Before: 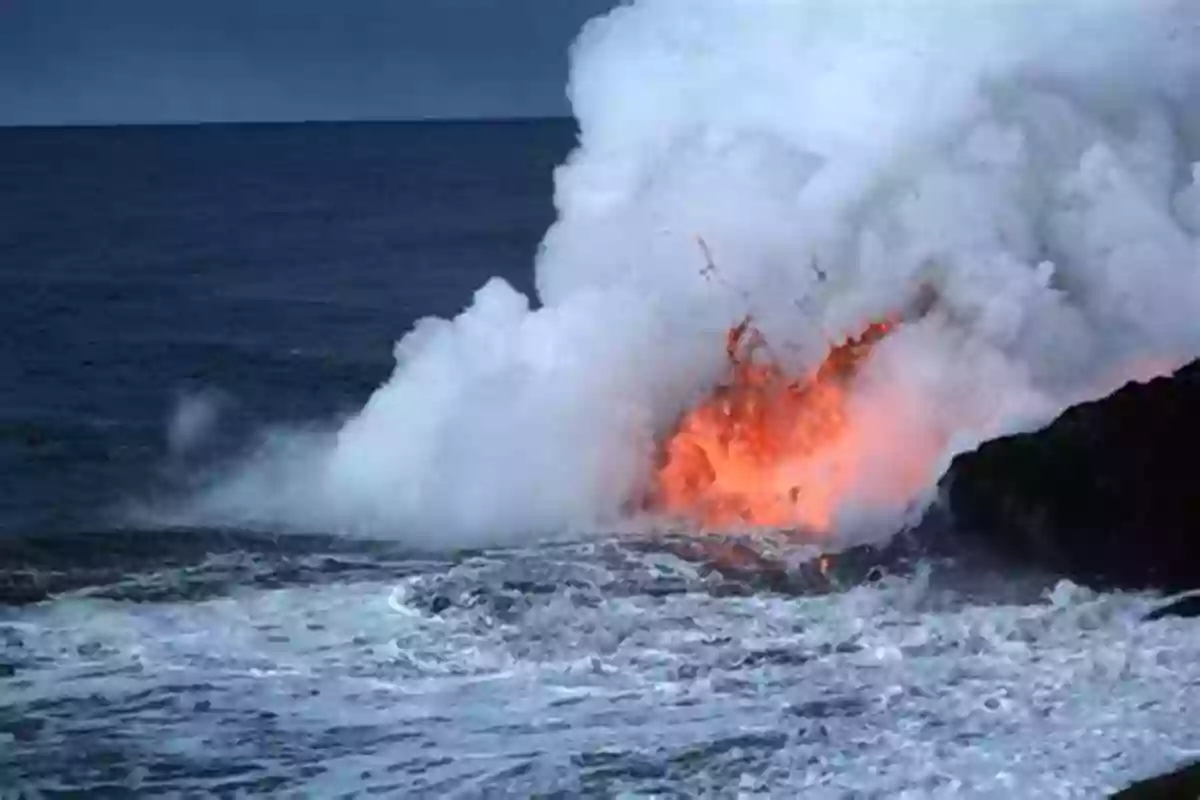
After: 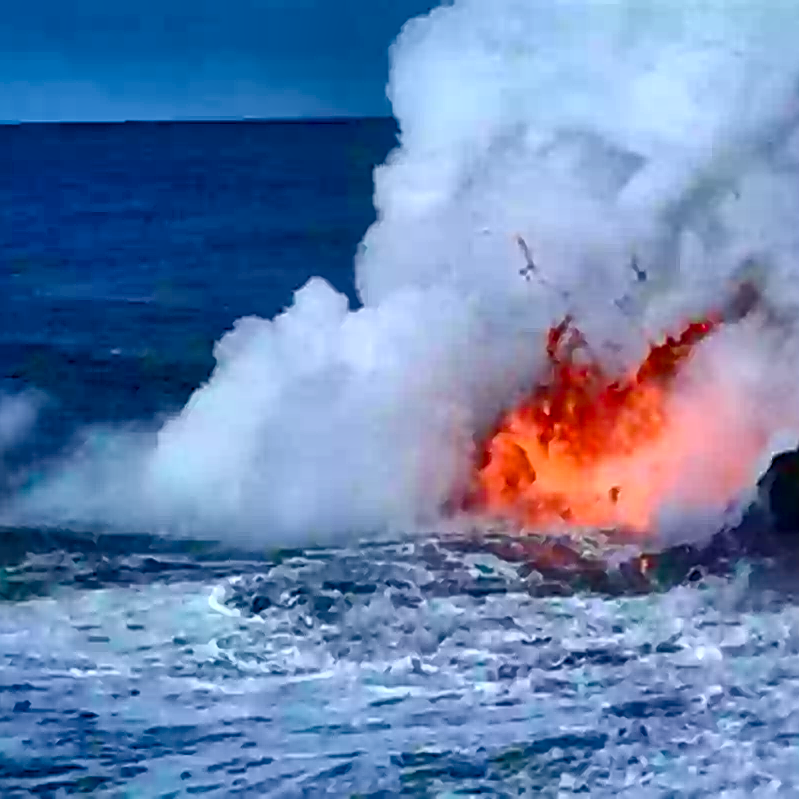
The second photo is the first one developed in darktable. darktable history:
sharpen: on, module defaults
crop and rotate: left 15.055%, right 18.278%
color balance rgb: linear chroma grading › global chroma 18.9%, perceptual saturation grading › global saturation 20%, perceptual saturation grading › highlights -25%, perceptual saturation grading › shadows 50%, global vibrance 18.93%
shadows and highlights: soften with gaussian
local contrast: mode bilateral grid, contrast 20, coarseness 50, detail 161%, midtone range 0.2
